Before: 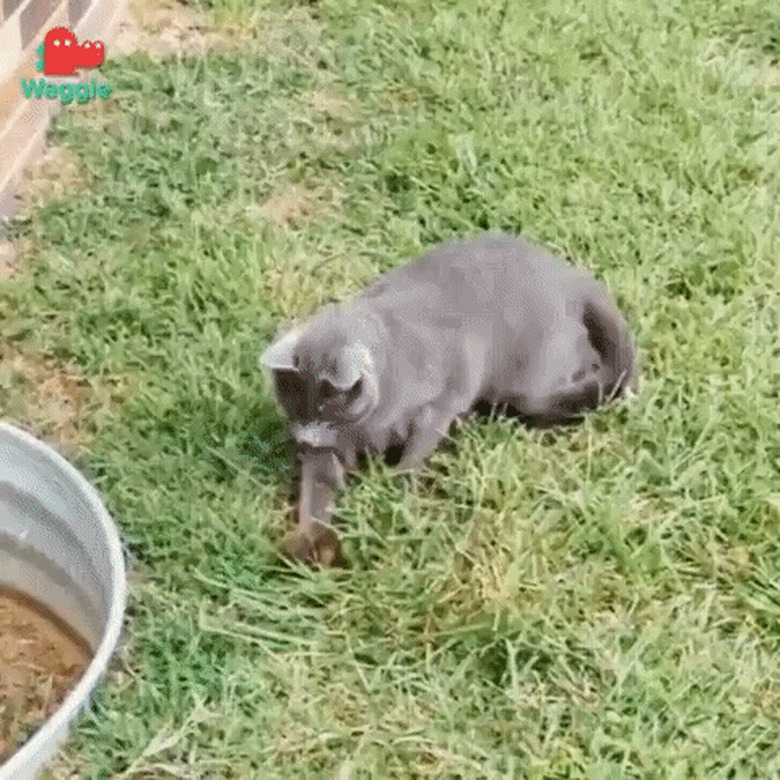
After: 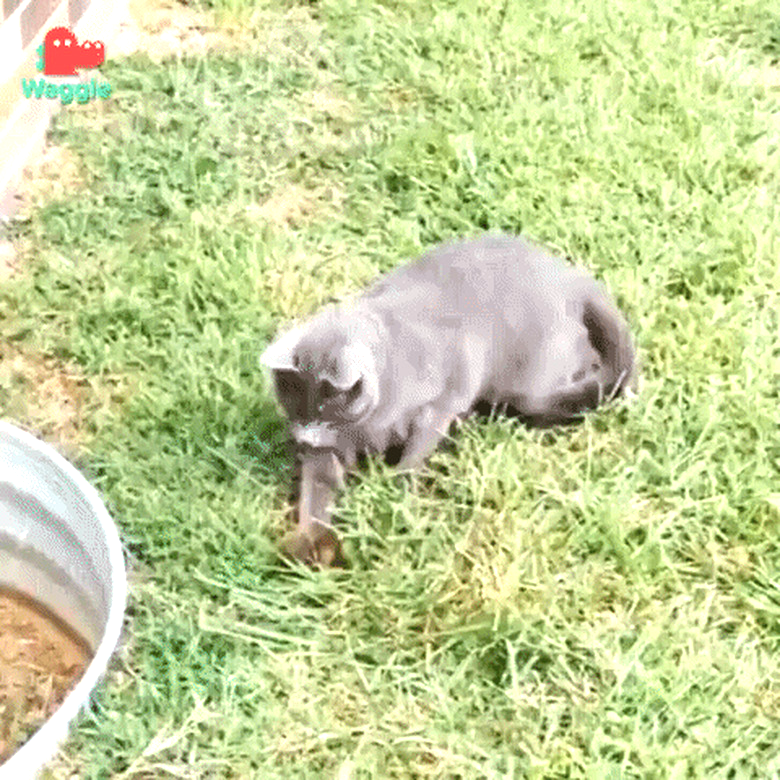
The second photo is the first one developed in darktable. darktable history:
exposure: black level correction 0, exposure 0.875 EV, compensate highlight preservation false
